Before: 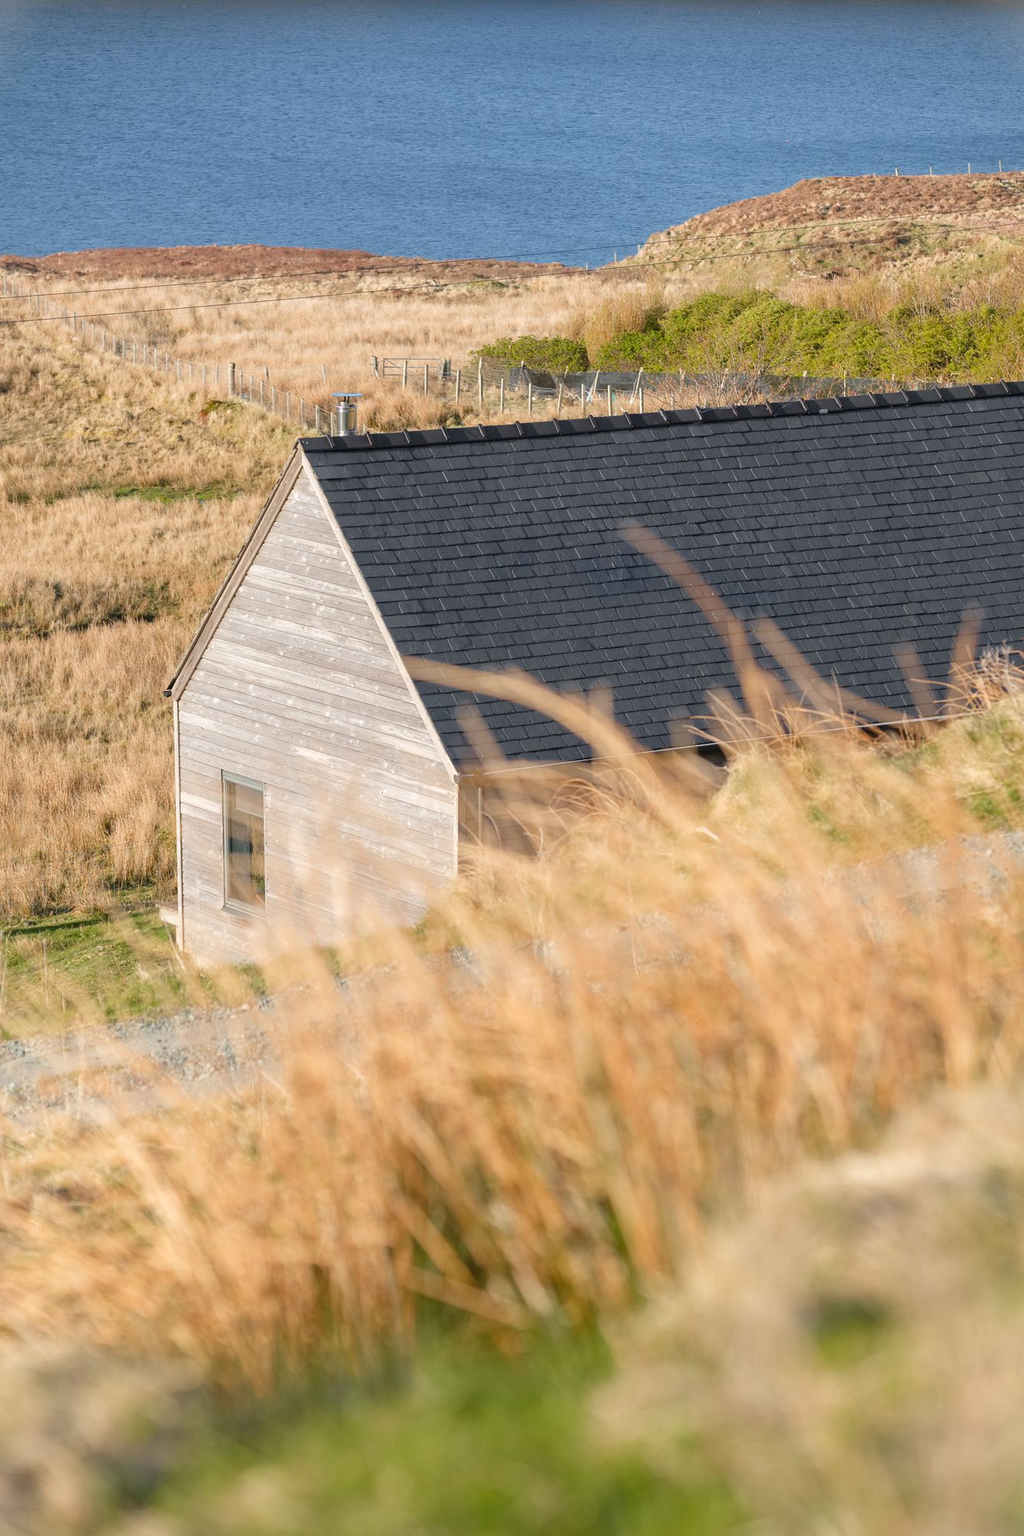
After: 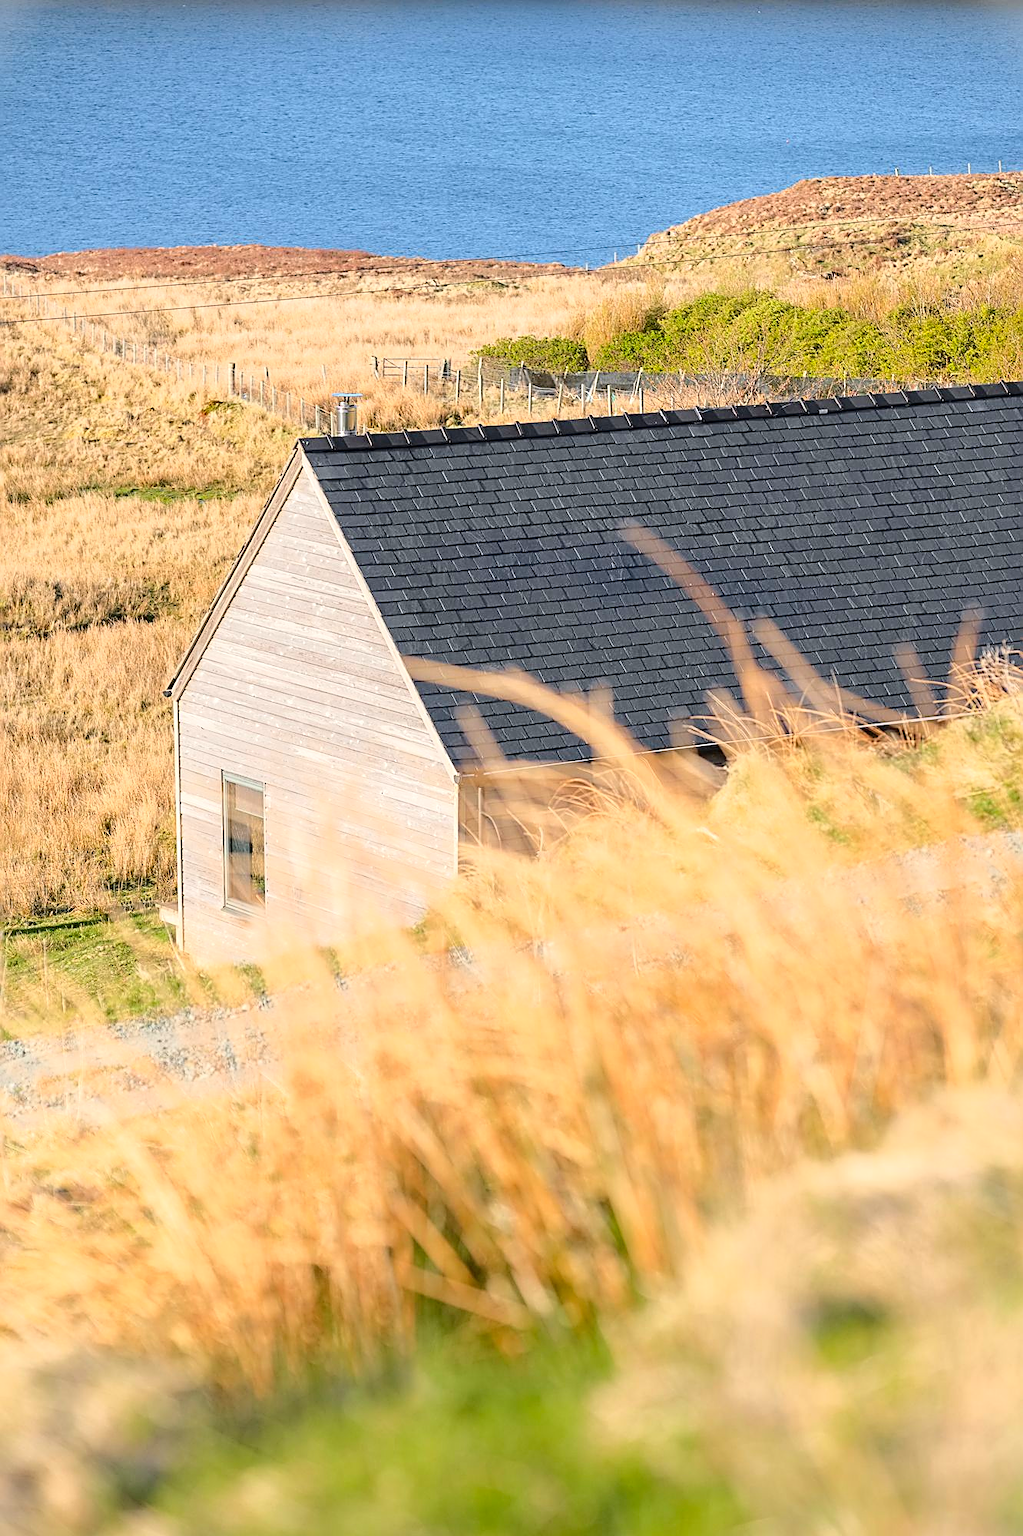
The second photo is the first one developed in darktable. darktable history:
tone curve: curves: ch0 [(0, 0) (0.003, 0.004) (0.011, 0.015) (0.025, 0.033) (0.044, 0.058) (0.069, 0.091) (0.1, 0.131) (0.136, 0.178) (0.177, 0.232) (0.224, 0.294) (0.277, 0.362) (0.335, 0.434) (0.399, 0.512) (0.468, 0.582) (0.543, 0.646) (0.623, 0.713) (0.709, 0.783) (0.801, 0.876) (0.898, 0.938) (1, 1)], color space Lab, independent channels, preserve colors none
sharpen: amount 0.905
contrast brightness saturation: contrast 0.162, saturation 0.323
